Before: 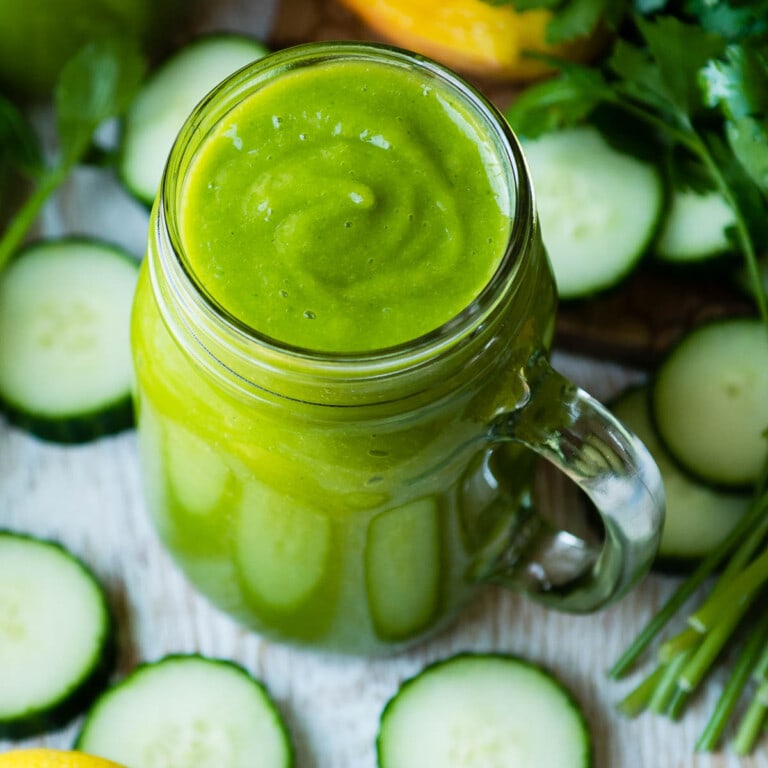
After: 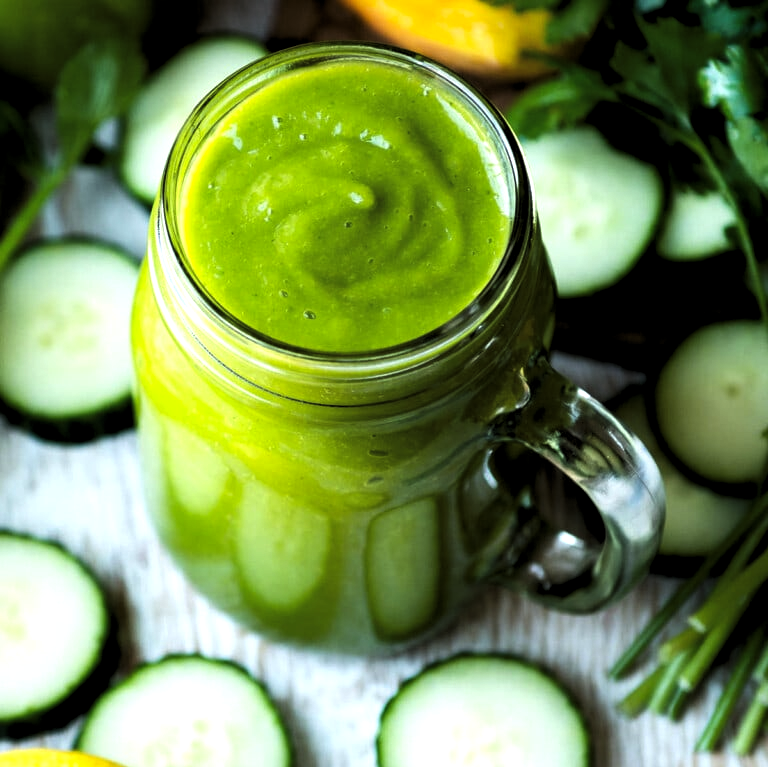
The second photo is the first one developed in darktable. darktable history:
crop: bottom 0.071%
levels: levels [0.129, 0.519, 0.867]
